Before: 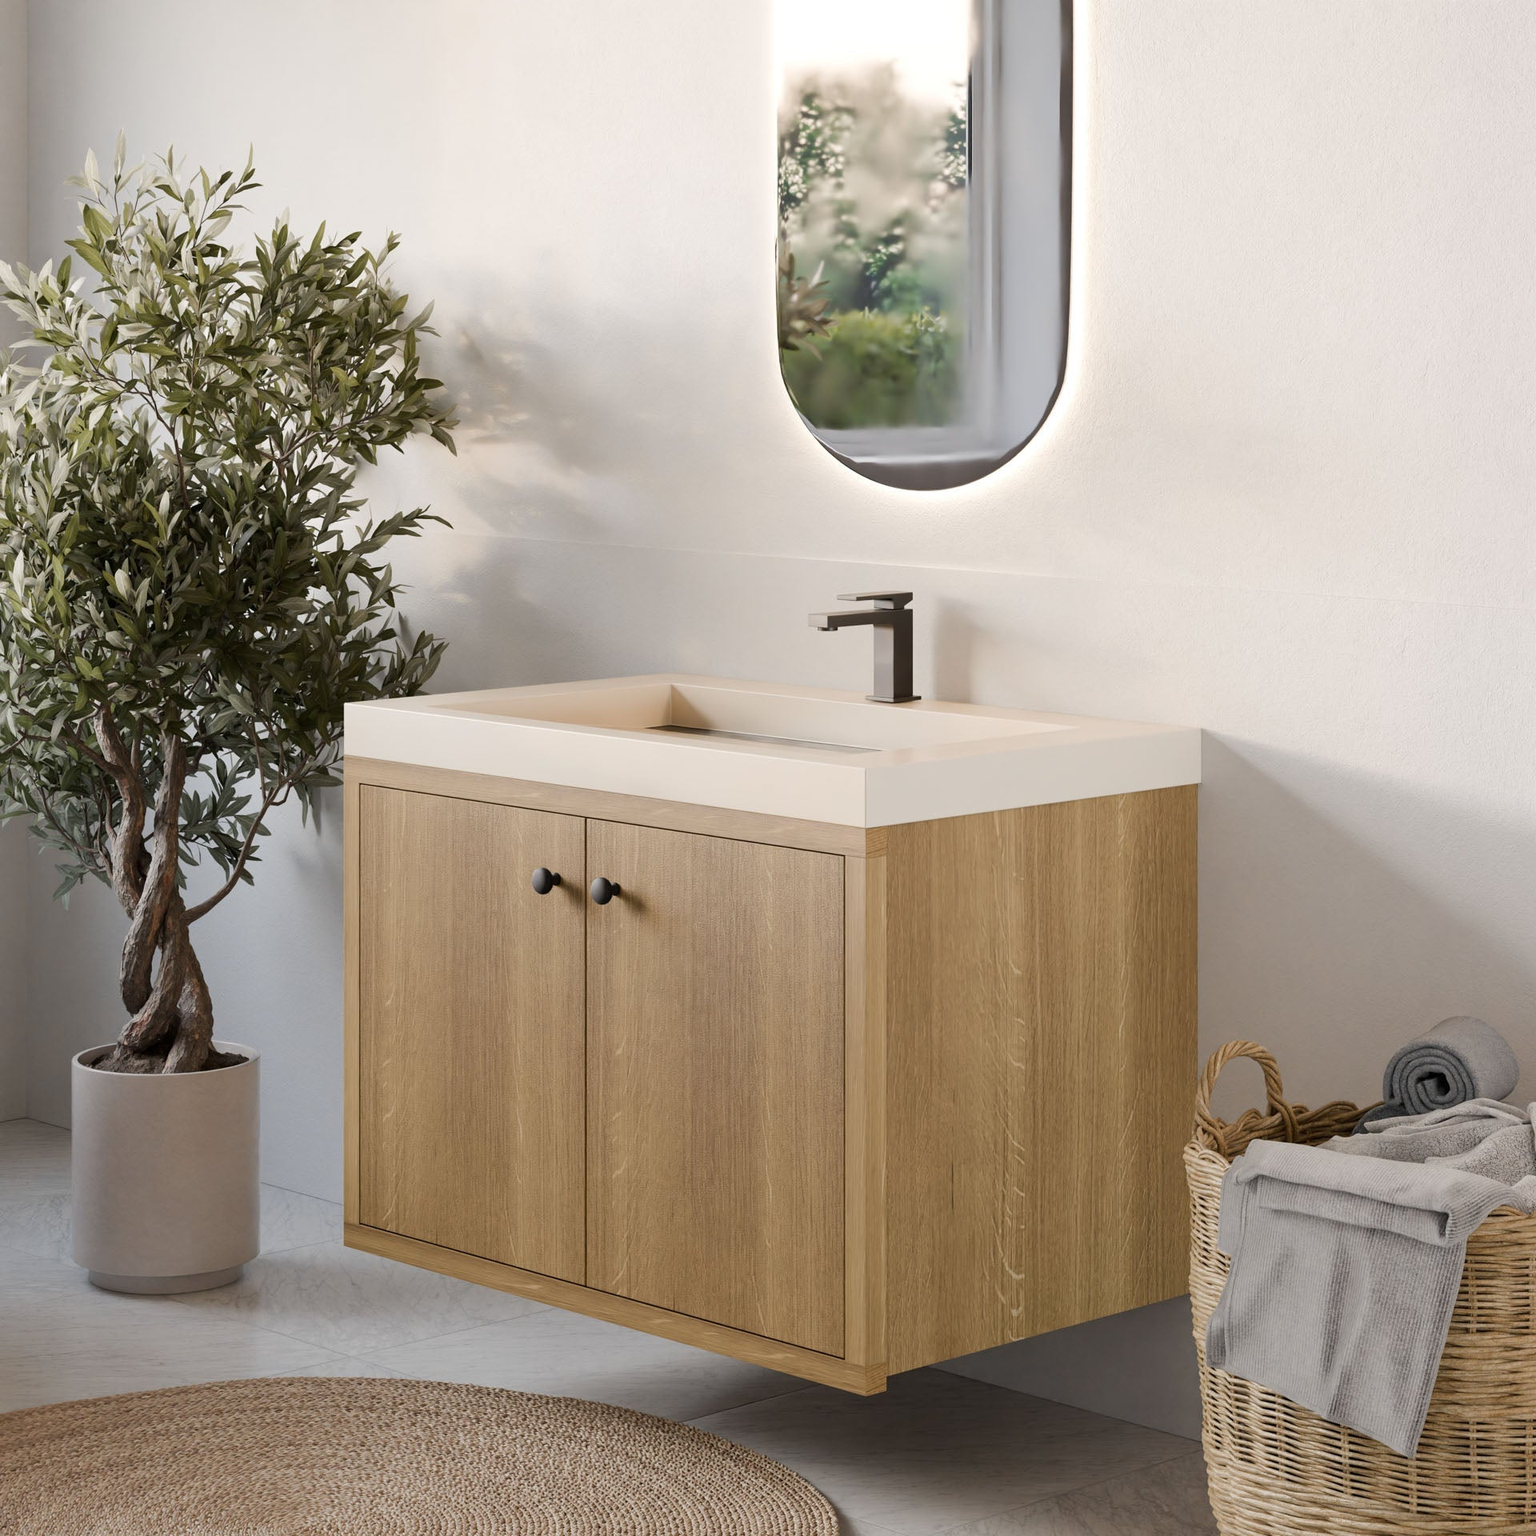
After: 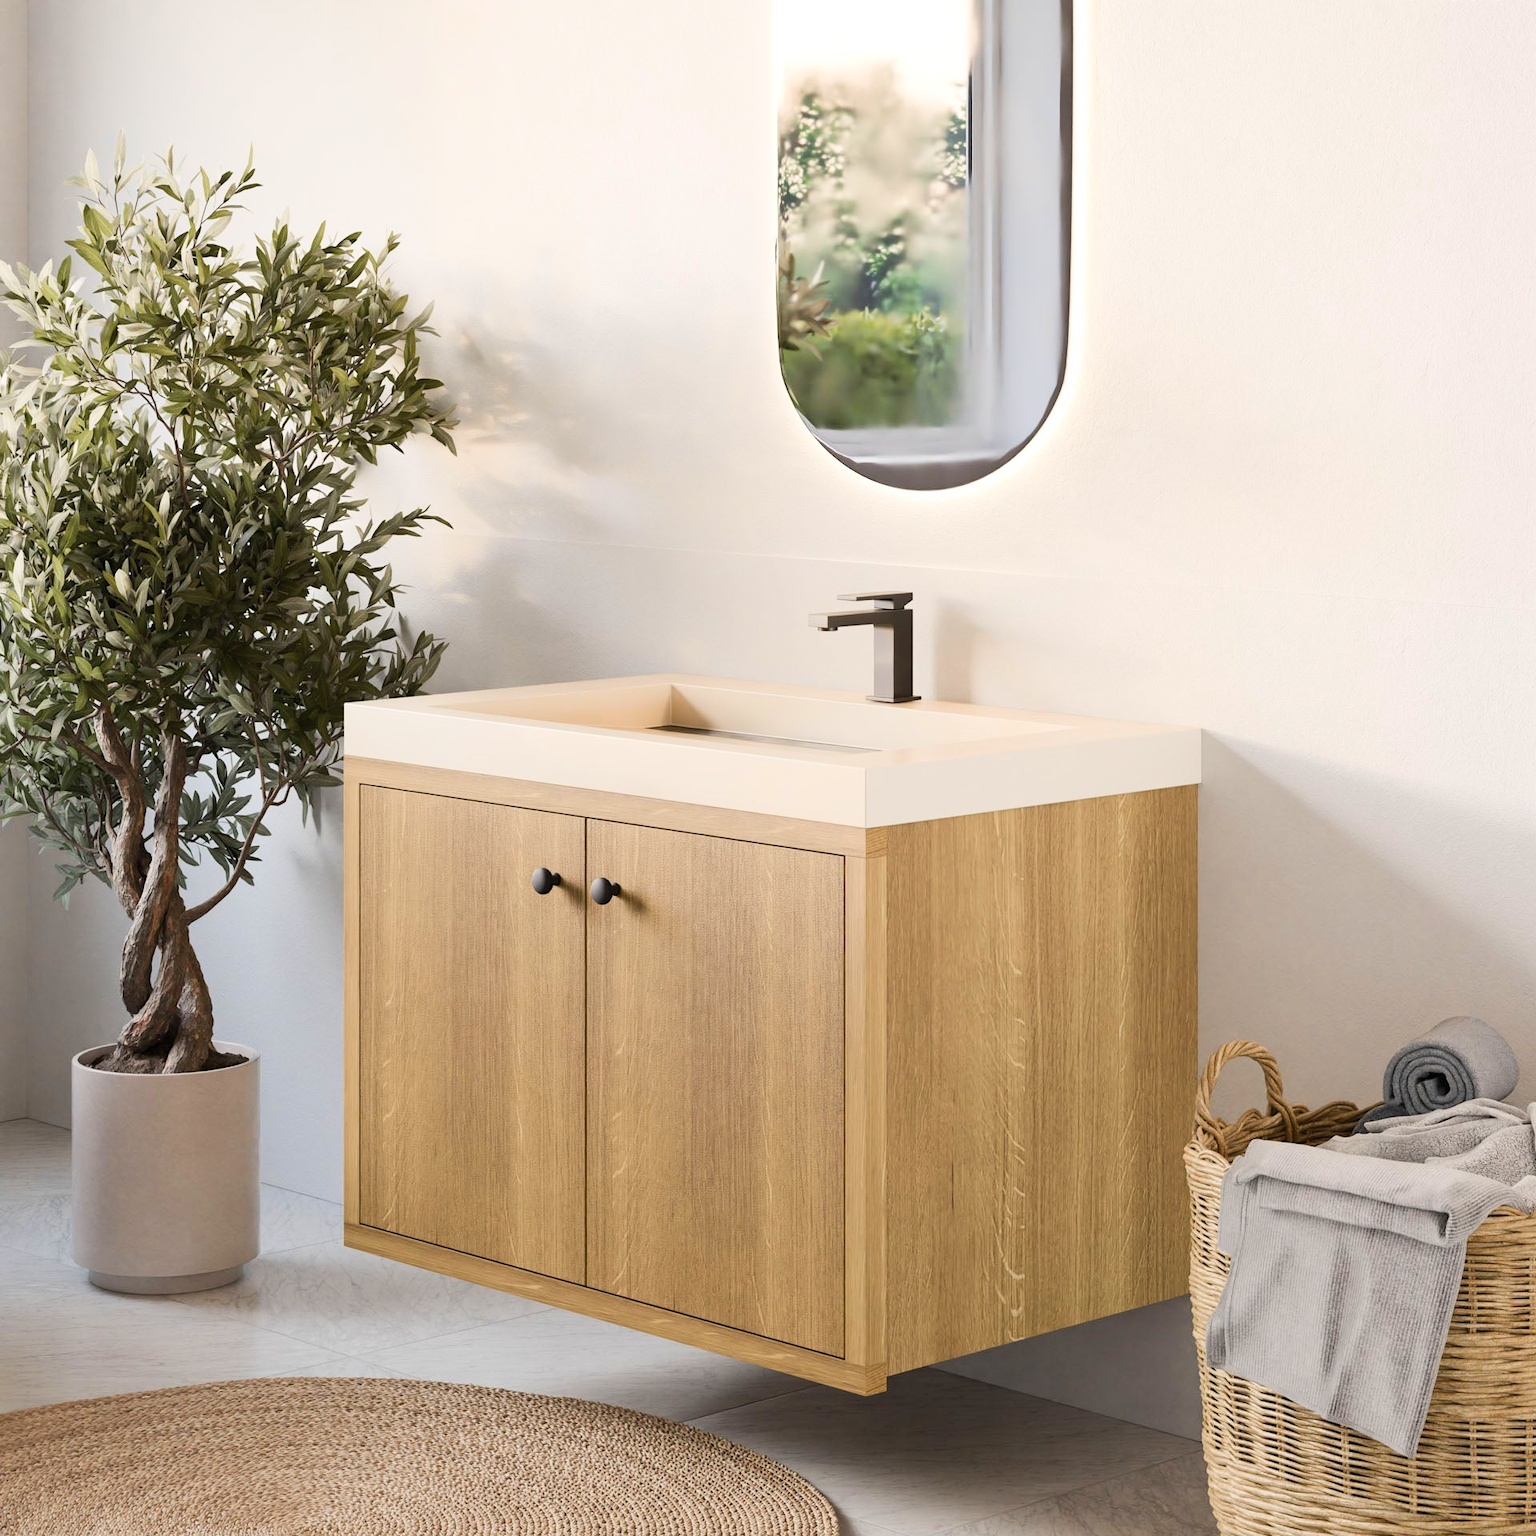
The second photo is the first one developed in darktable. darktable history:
contrast brightness saturation: contrast 0.2, brightness 0.16, saturation 0.22
velvia: strength 9.25%
